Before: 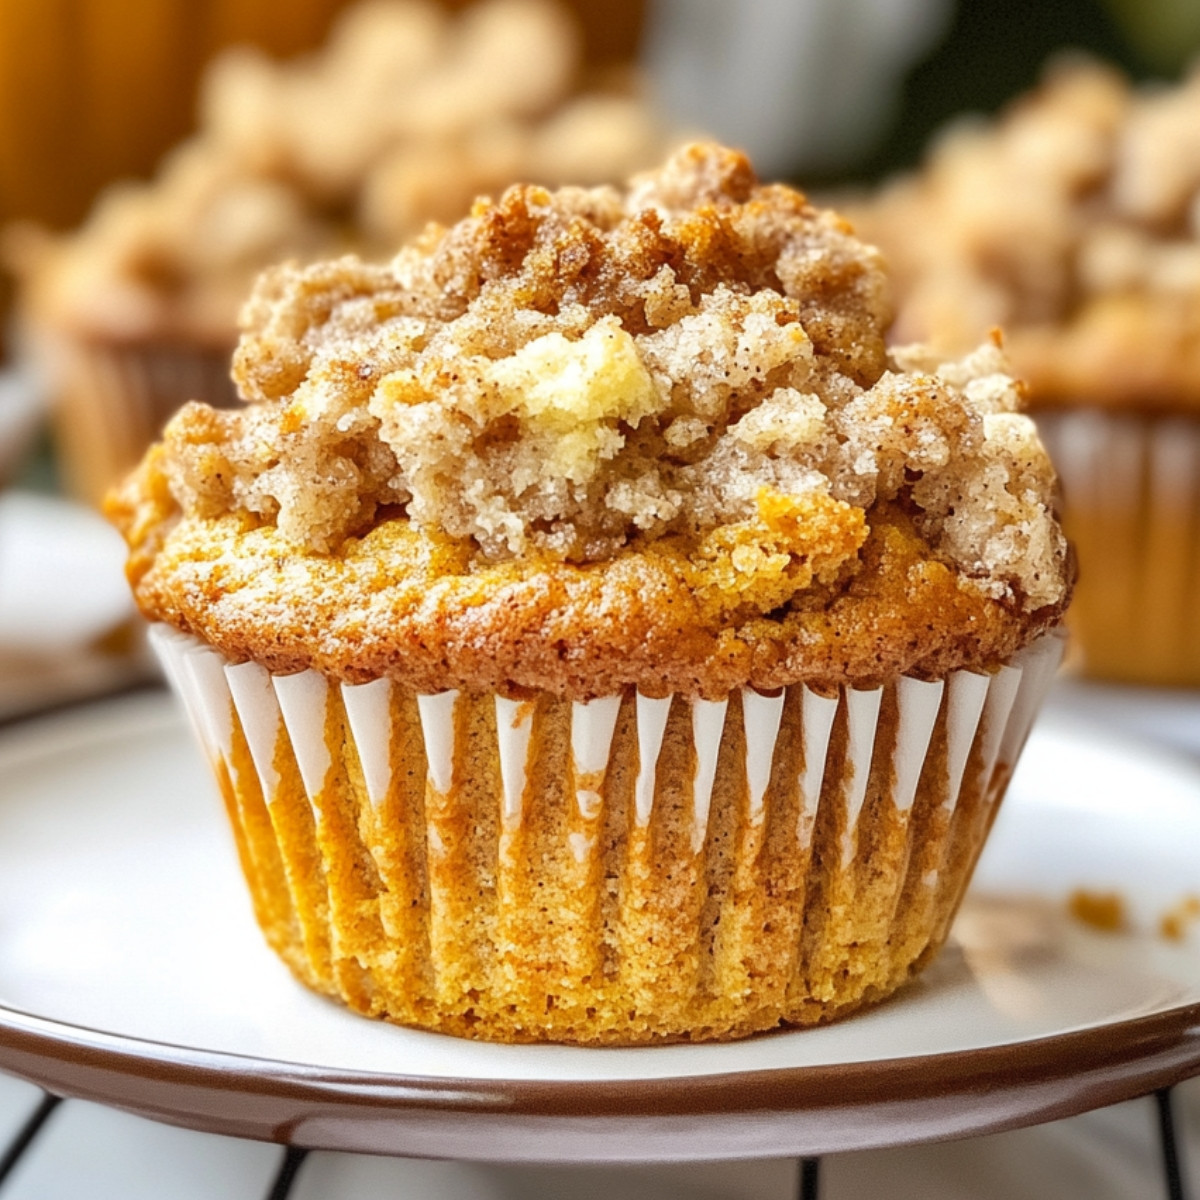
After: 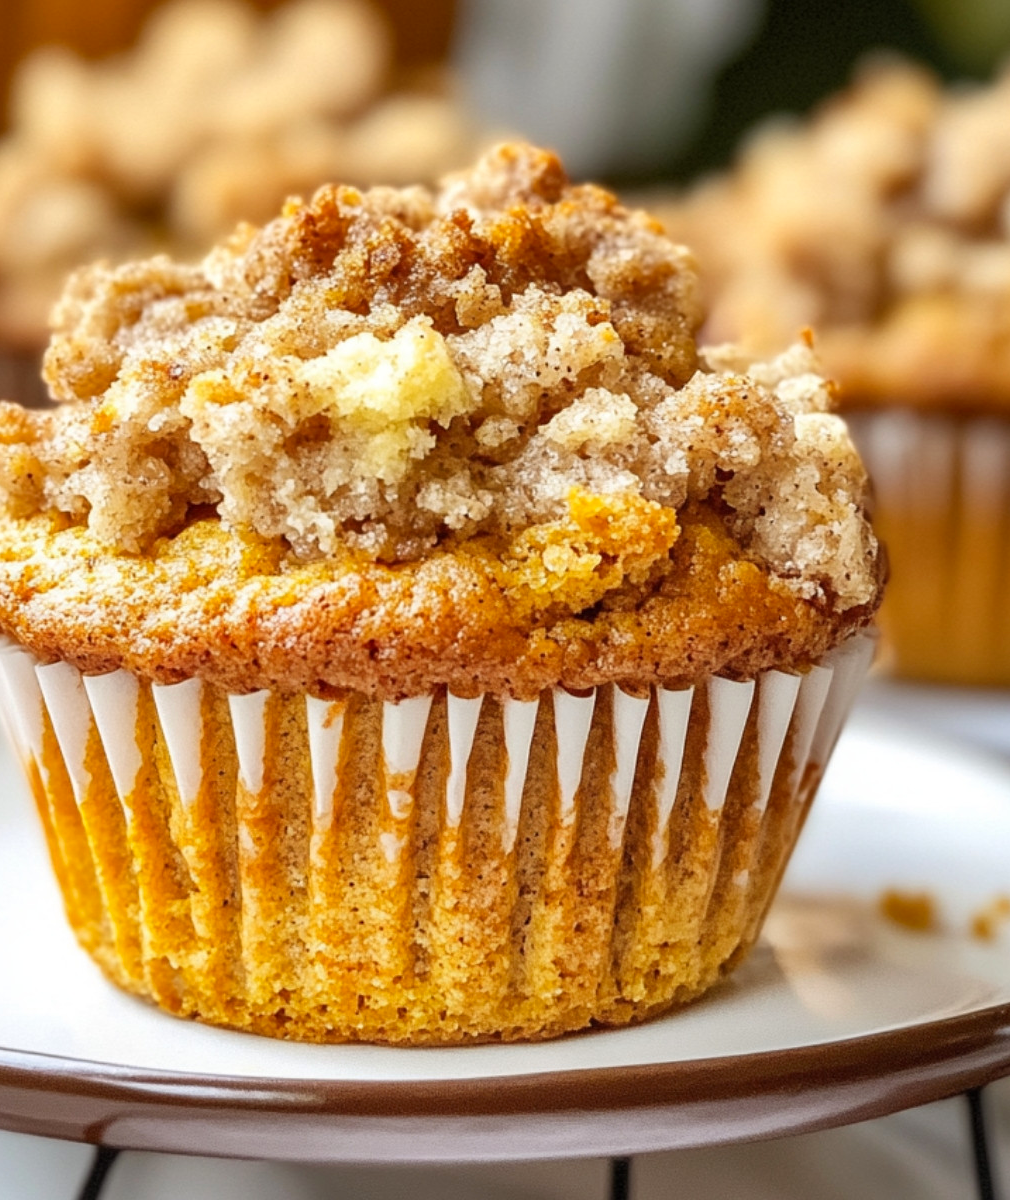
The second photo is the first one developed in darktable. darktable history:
contrast brightness saturation: contrast 0.037, saturation 0.071
crop: left 15.817%
